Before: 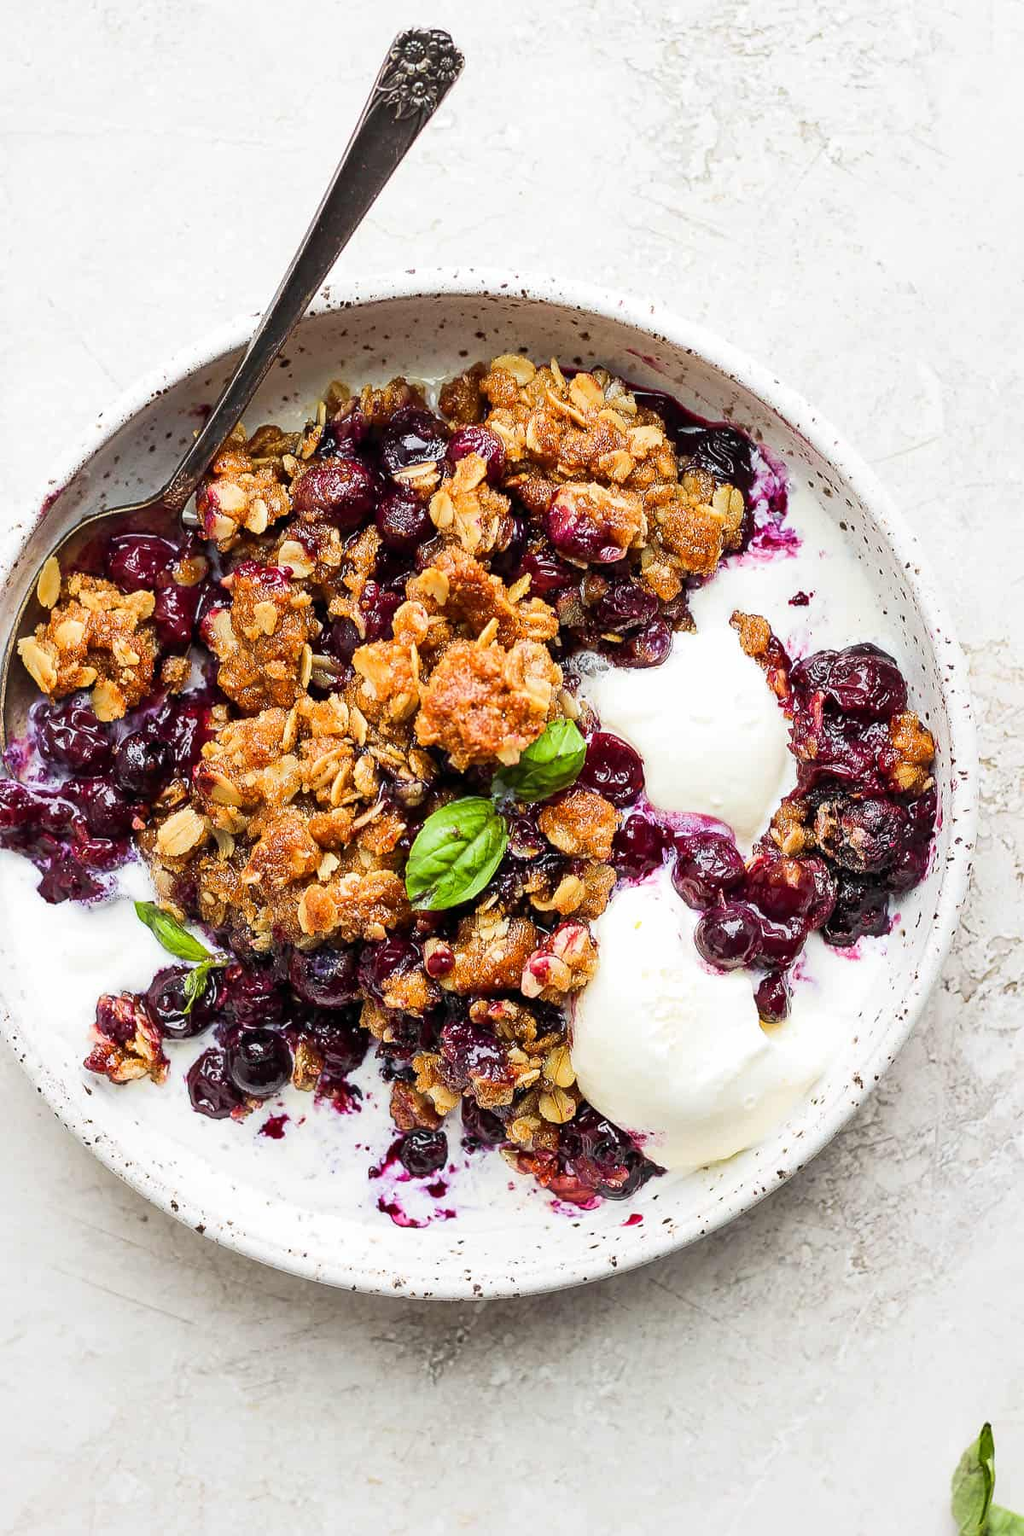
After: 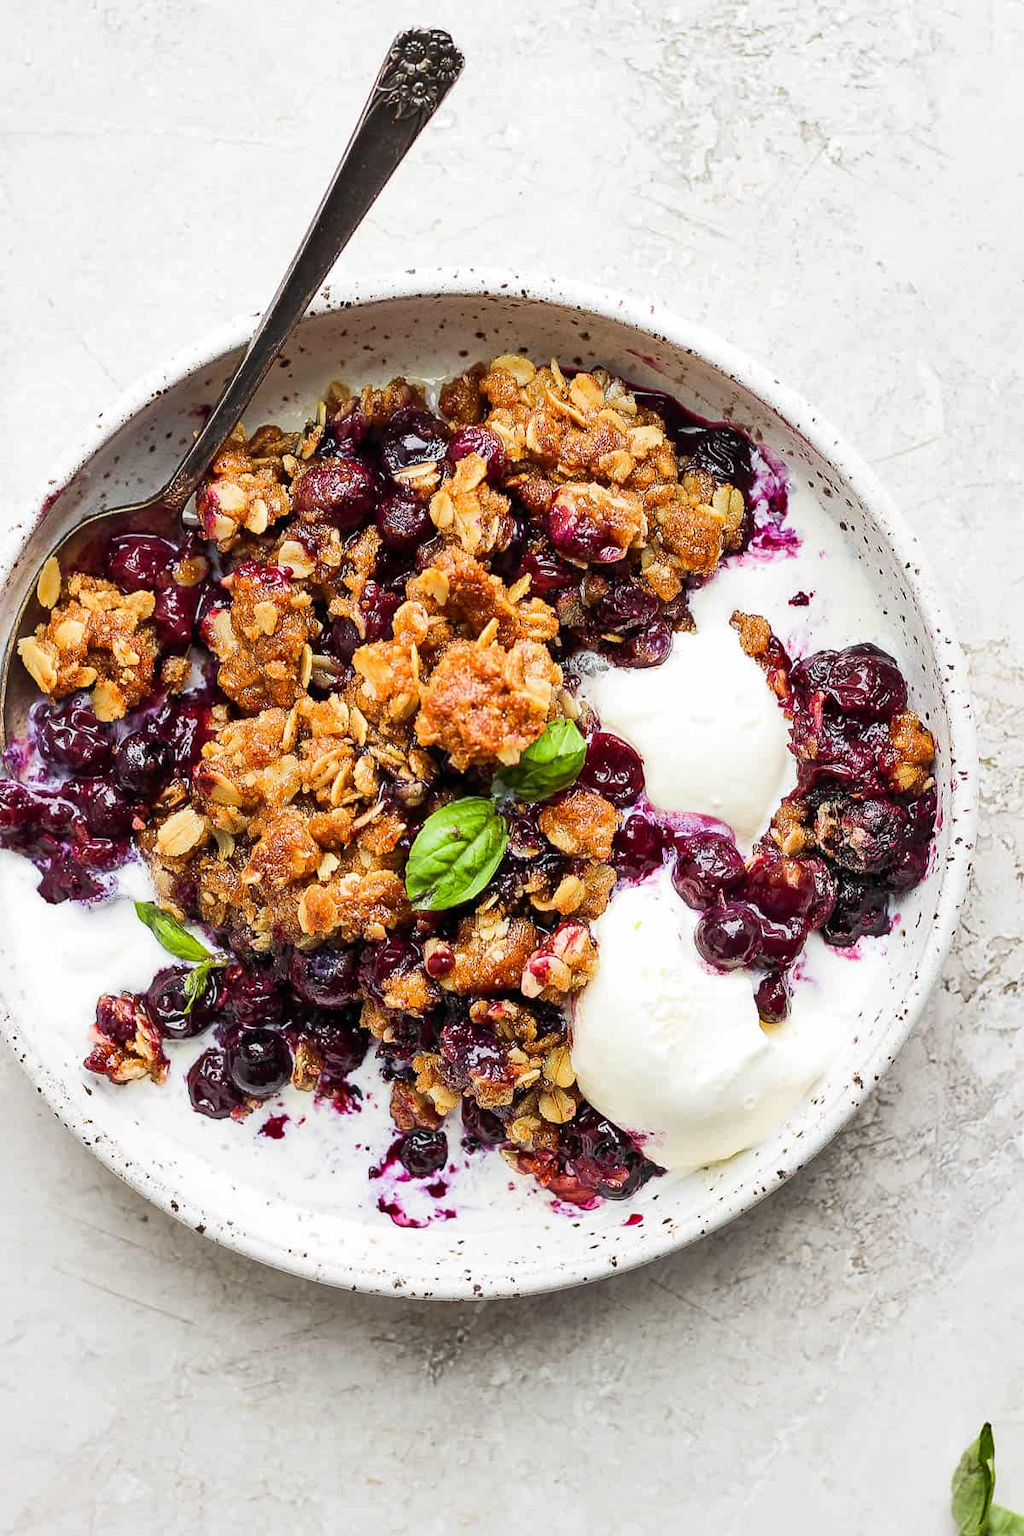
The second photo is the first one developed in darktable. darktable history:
shadows and highlights: shadows 31.85, highlights -33.17, soften with gaussian
